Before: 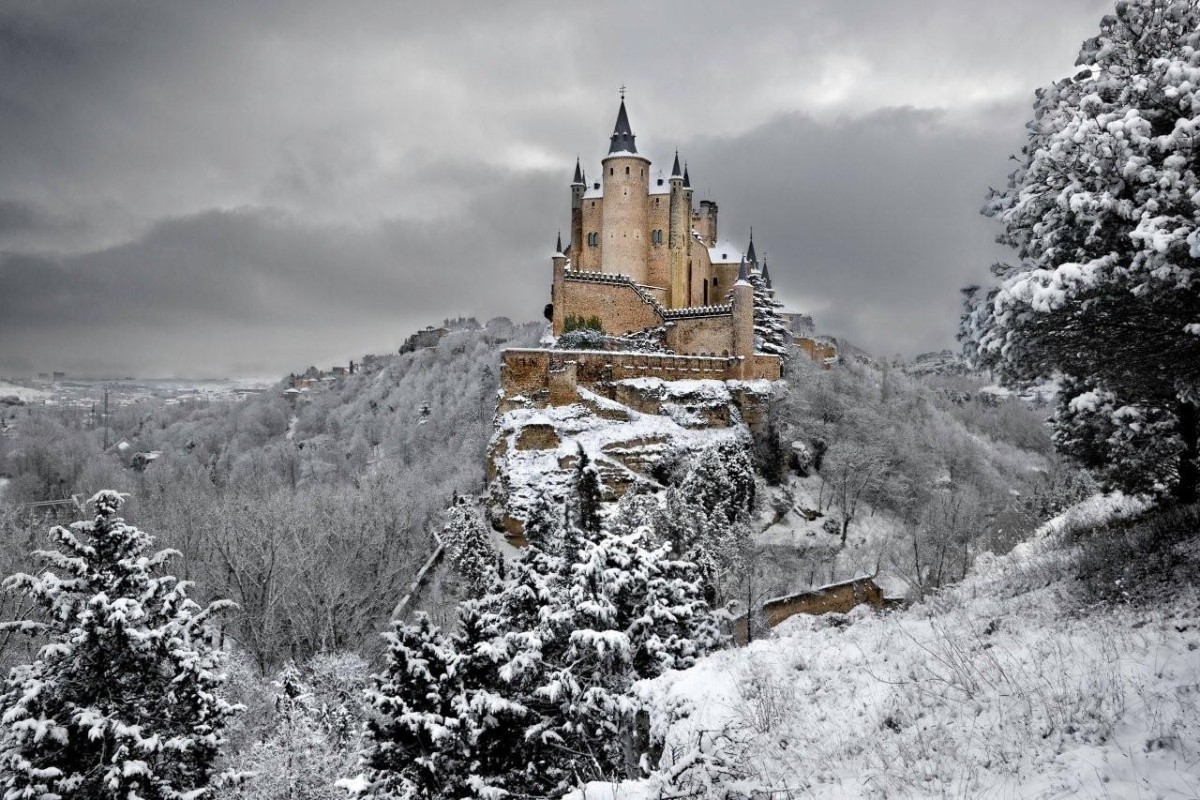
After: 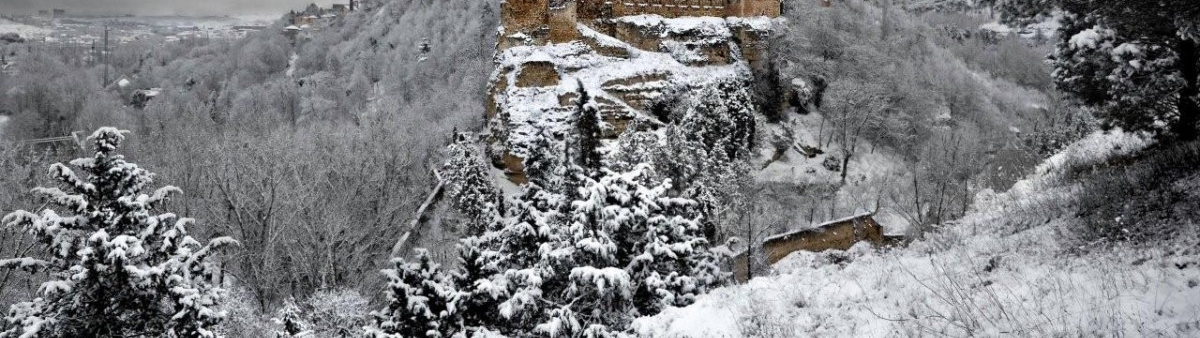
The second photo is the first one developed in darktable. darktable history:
crop: top 45.444%, bottom 12.214%
